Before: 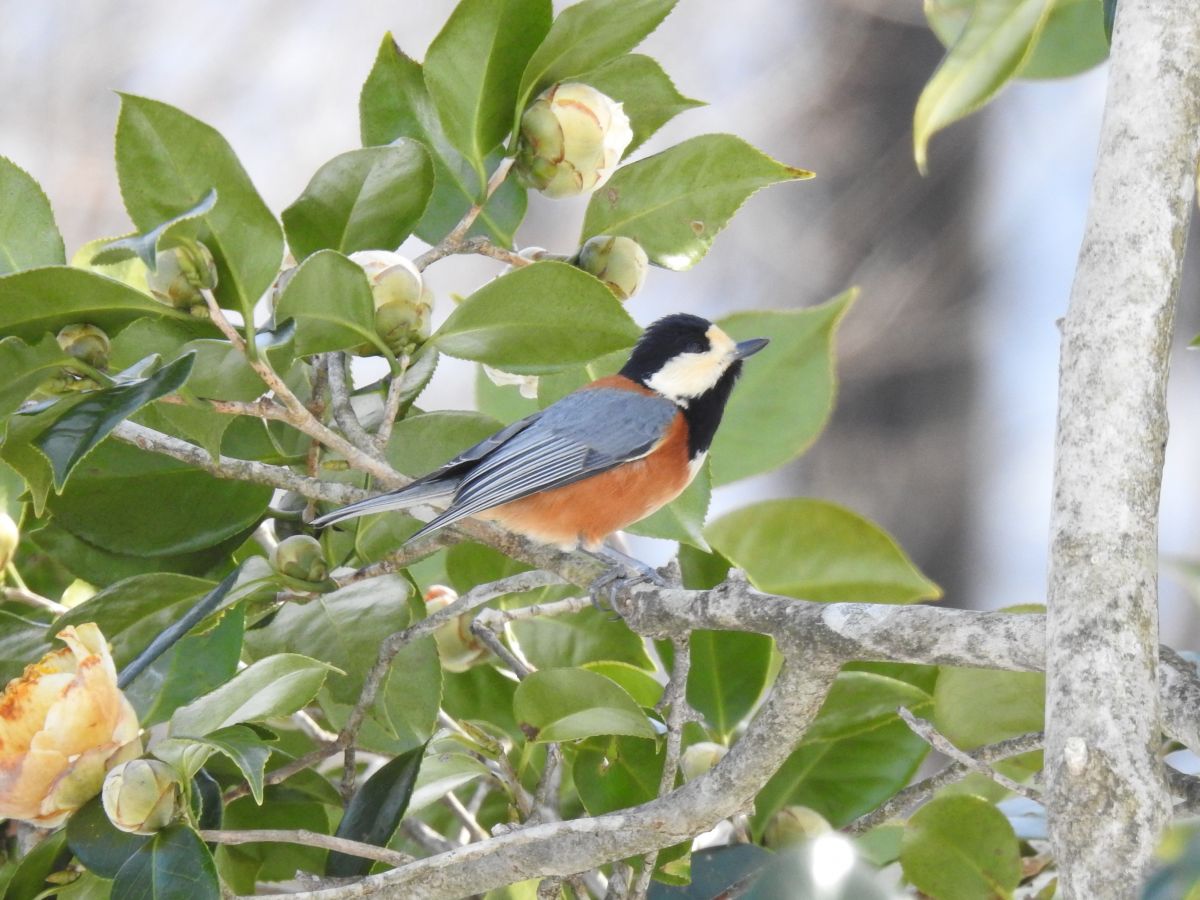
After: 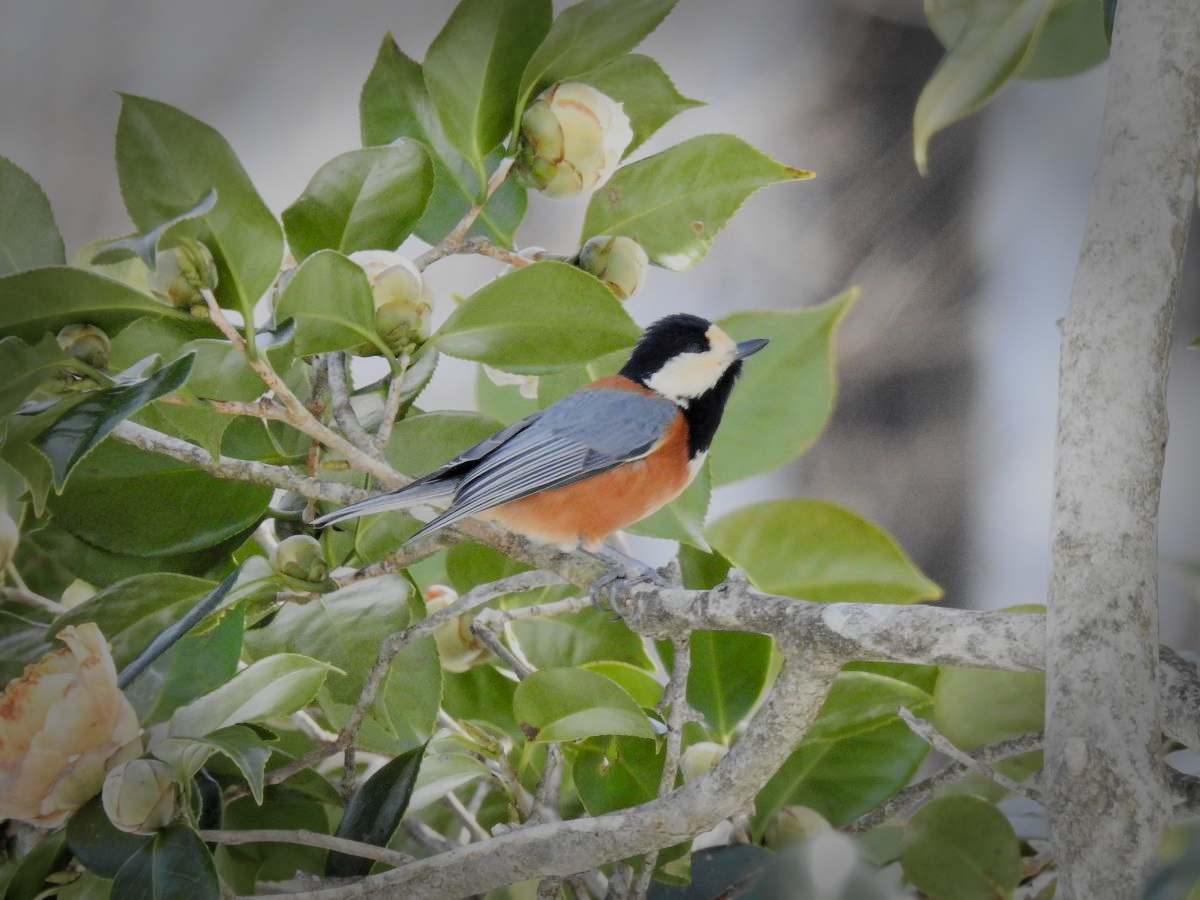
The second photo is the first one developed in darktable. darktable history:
vignetting: fall-off start 66.7%, fall-off radius 39.74%, brightness -0.576, saturation -0.258, automatic ratio true, width/height ratio 0.671, dithering 16-bit output
filmic rgb: black relative exposure -7.65 EV, white relative exposure 4.56 EV, hardness 3.61
exposure: black level correction 0.006, exposure -0.226 EV, compensate highlight preservation false
